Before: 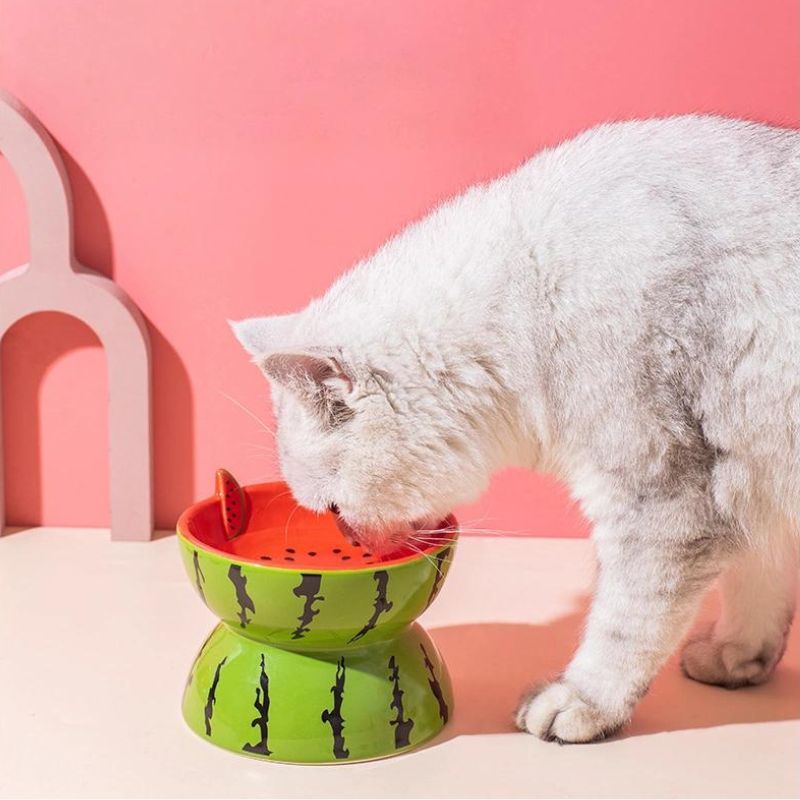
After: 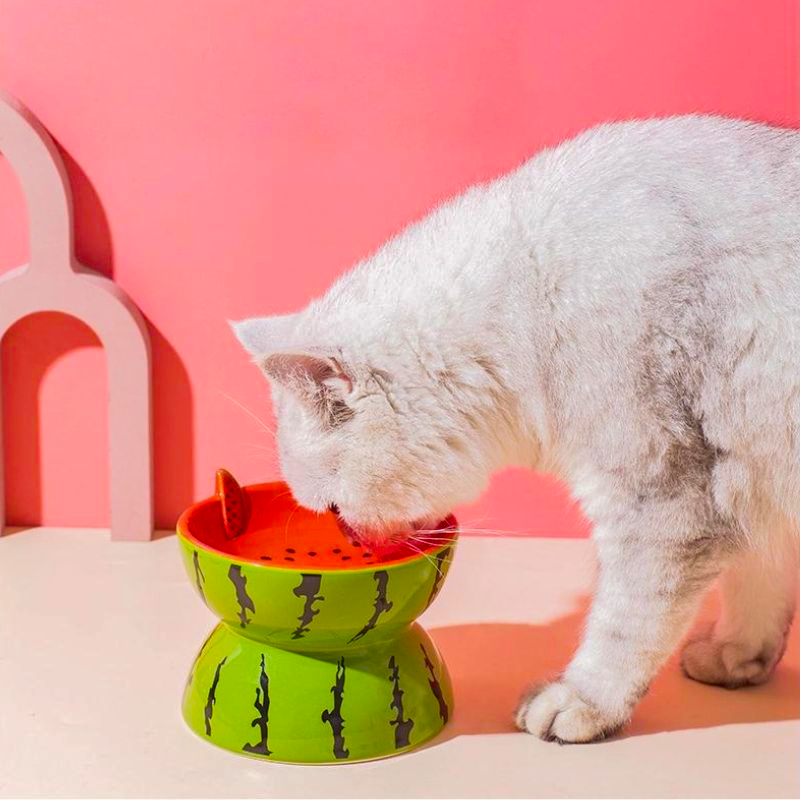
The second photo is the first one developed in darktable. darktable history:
color balance rgb: perceptual saturation grading › global saturation 41.69%
tone curve: curves: ch0 [(0, 0) (0.003, 0.032) (0.011, 0.04) (0.025, 0.058) (0.044, 0.084) (0.069, 0.107) (0.1, 0.13) (0.136, 0.158) (0.177, 0.193) (0.224, 0.236) (0.277, 0.283) (0.335, 0.335) (0.399, 0.399) (0.468, 0.467) (0.543, 0.533) (0.623, 0.612) (0.709, 0.698) (0.801, 0.776) (0.898, 0.848) (1, 1)], color space Lab, linked channels, preserve colors none
